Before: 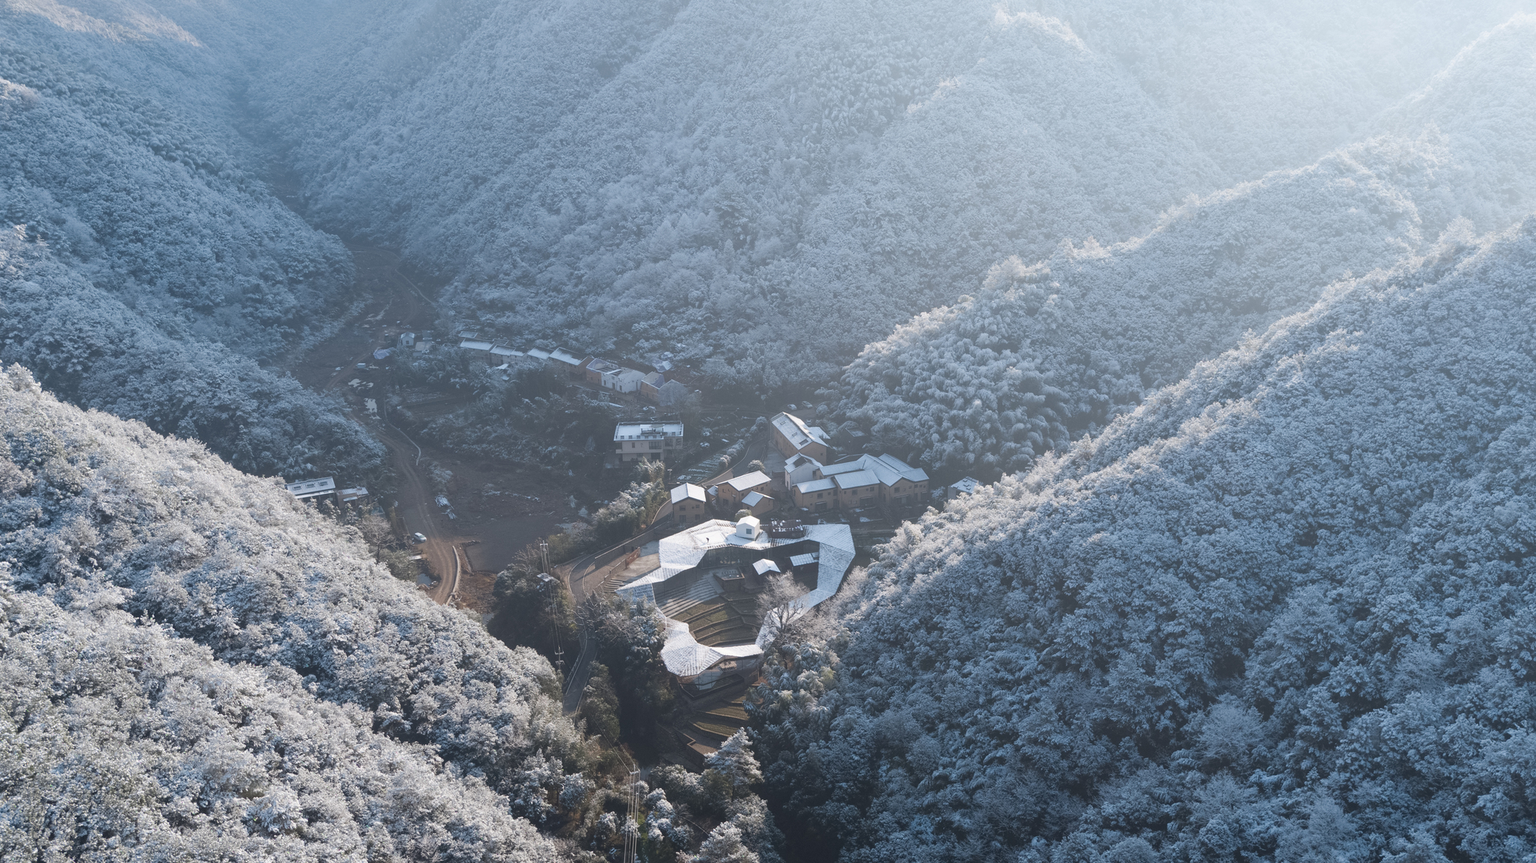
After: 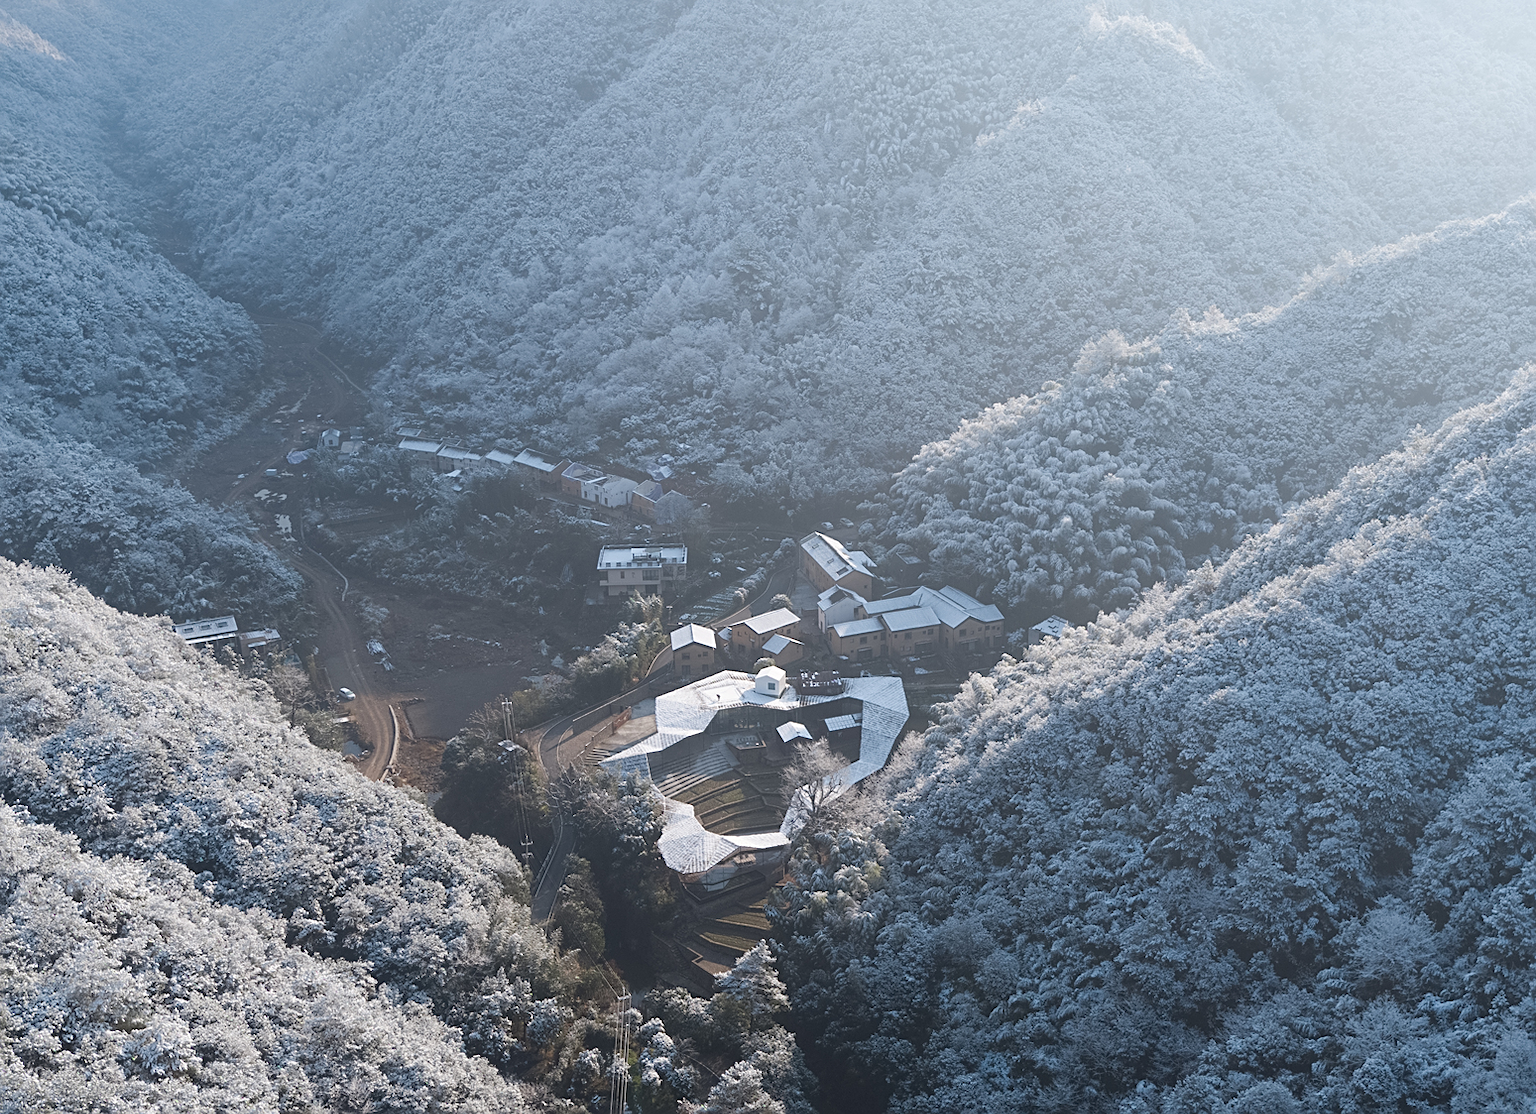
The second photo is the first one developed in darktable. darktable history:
crop: left 9.88%, right 12.664%
white balance: emerald 1
sharpen: on, module defaults
